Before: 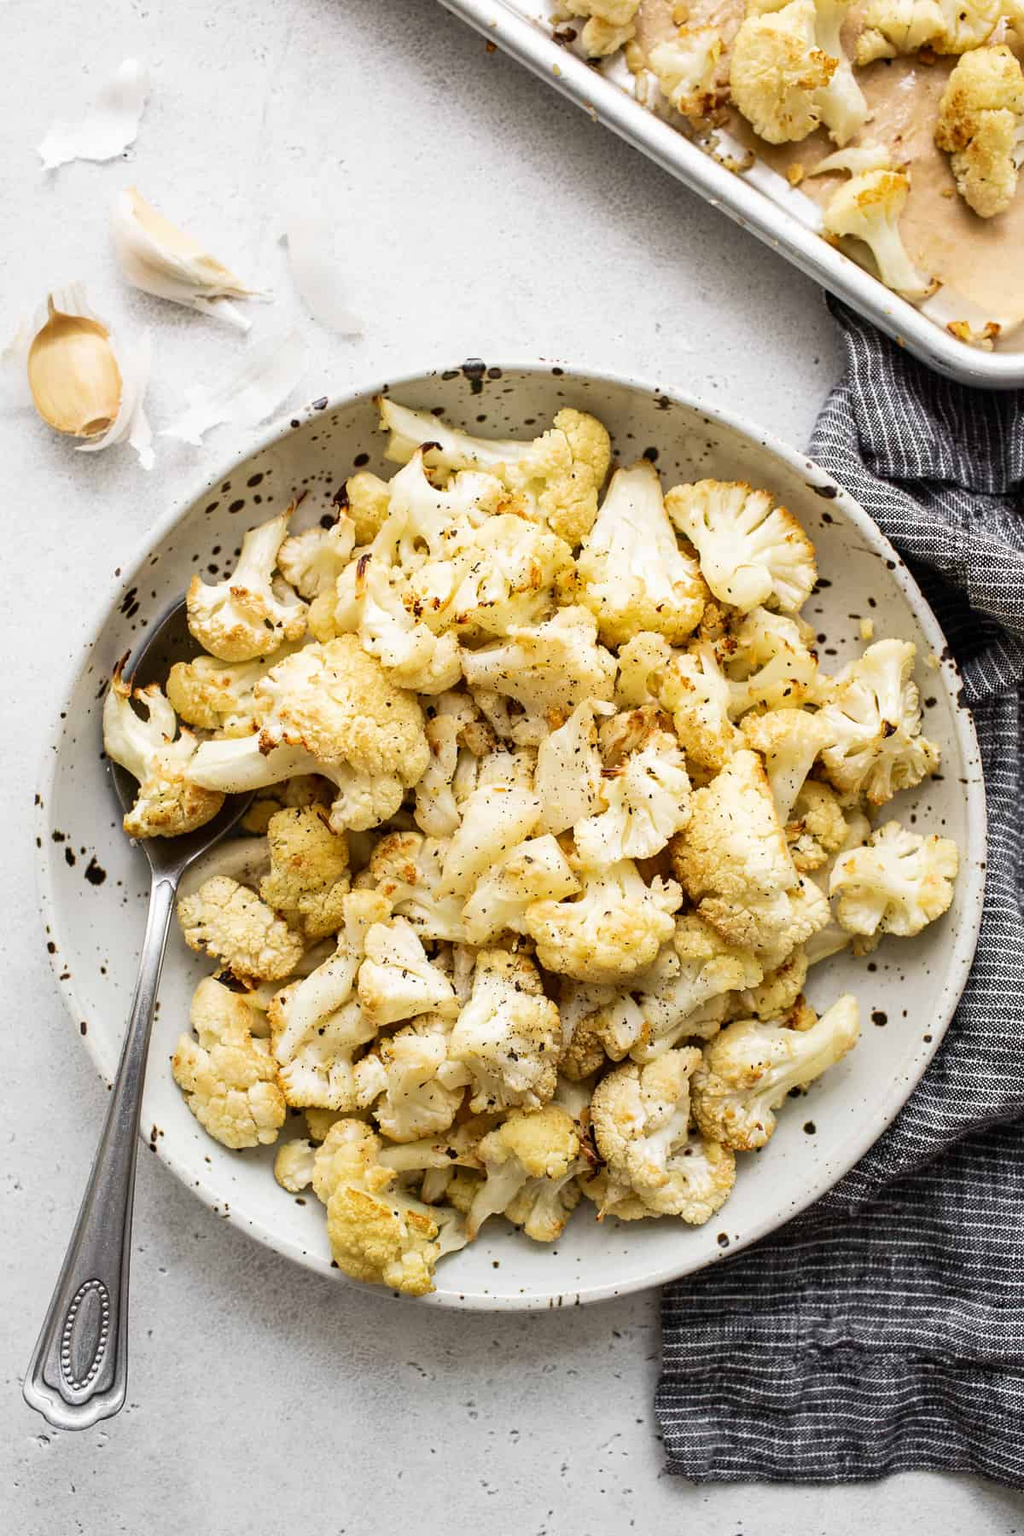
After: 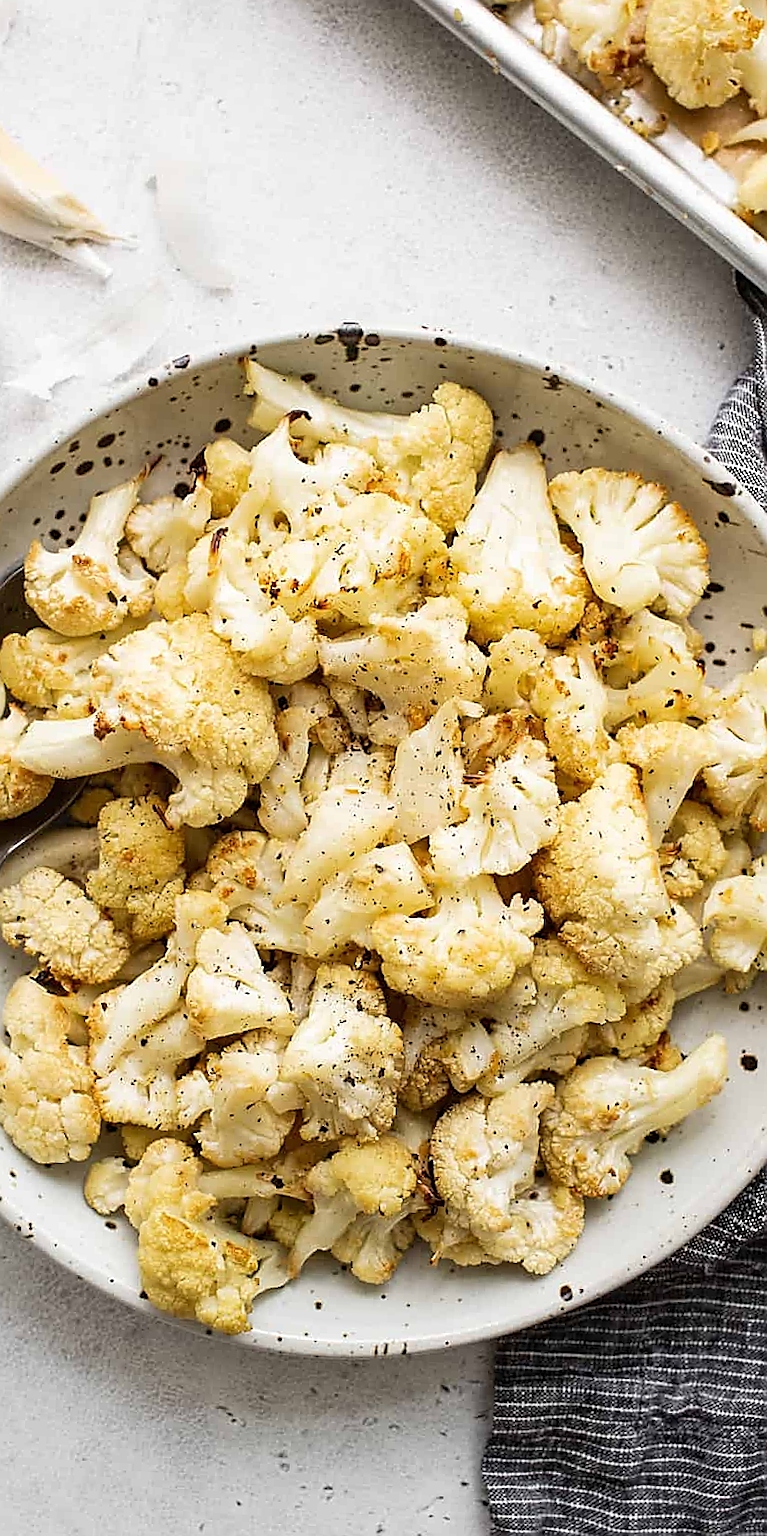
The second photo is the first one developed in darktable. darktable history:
crop and rotate: angle -3.27°, left 14.277%, top 0.028%, right 10.766%, bottom 0.028%
sharpen: radius 1.4, amount 1.25, threshold 0.7
